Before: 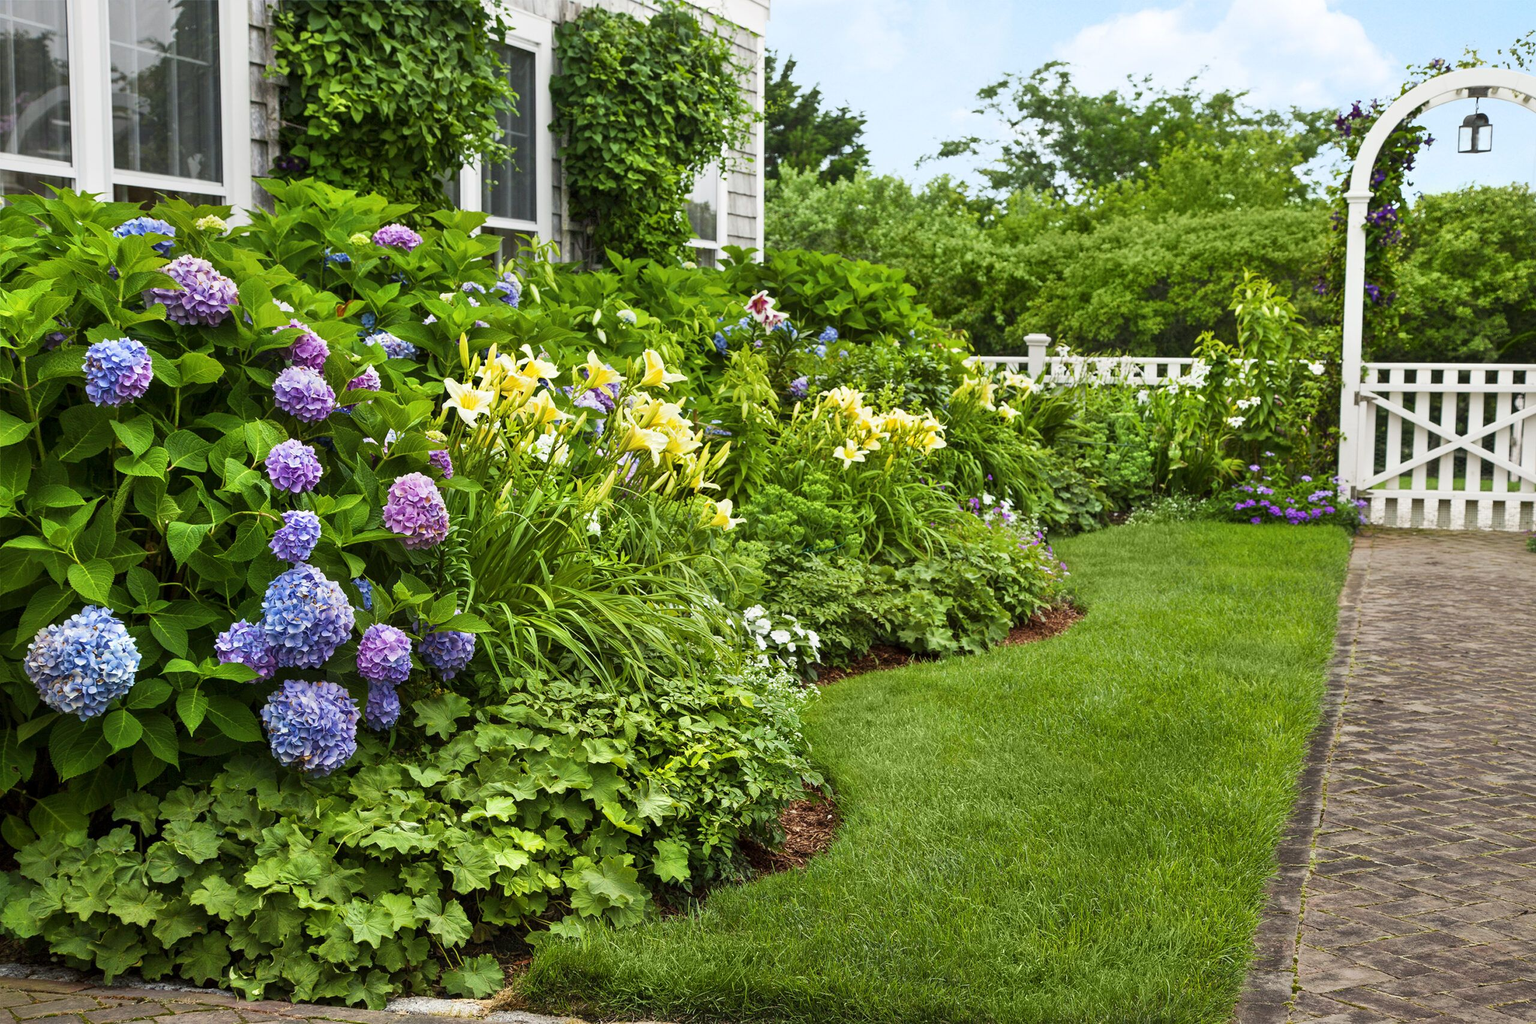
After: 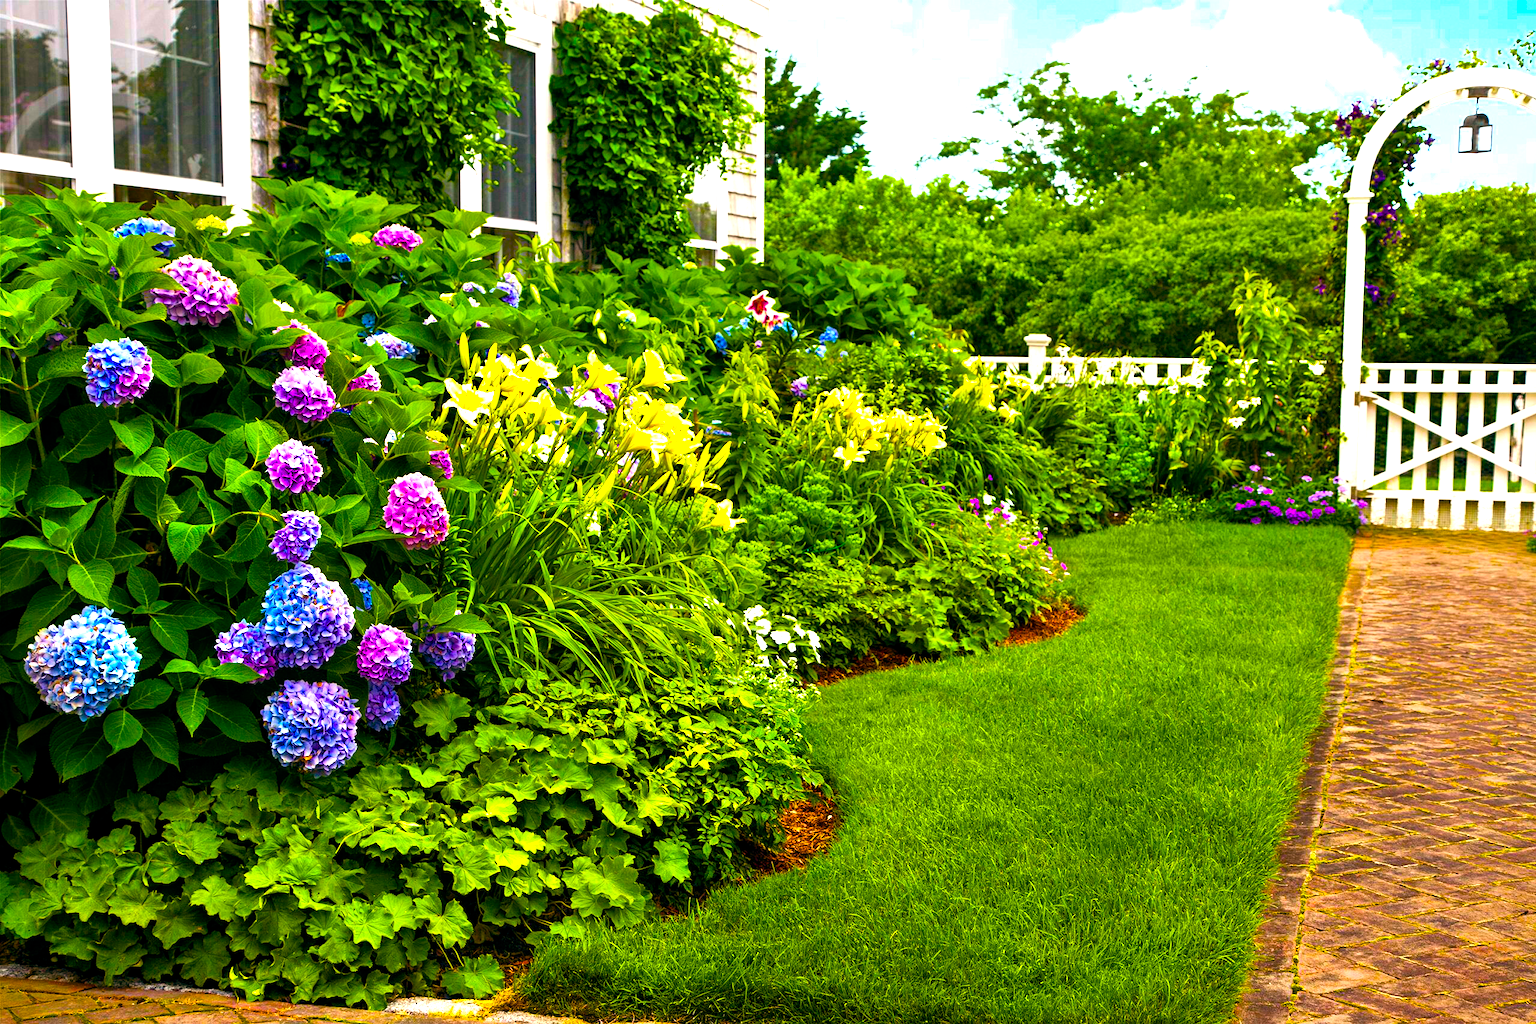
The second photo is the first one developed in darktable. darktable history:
color balance rgb: linear chroma grading › global chroma 20%, perceptual saturation grading › global saturation 65%, perceptual saturation grading › highlights 50%, perceptual saturation grading › shadows 30%, perceptual brilliance grading › global brilliance 12%, perceptual brilliance grading › highlights 15%, global vibrance 20%
exposure: compensate highlight preservation false
color balance: lift [0.998, 0.998, 1.001, 1.002], gamma [0.995, 1.025, 0.992, 0.975], gain [0.995, 1.02, 0.997, 0.98]
